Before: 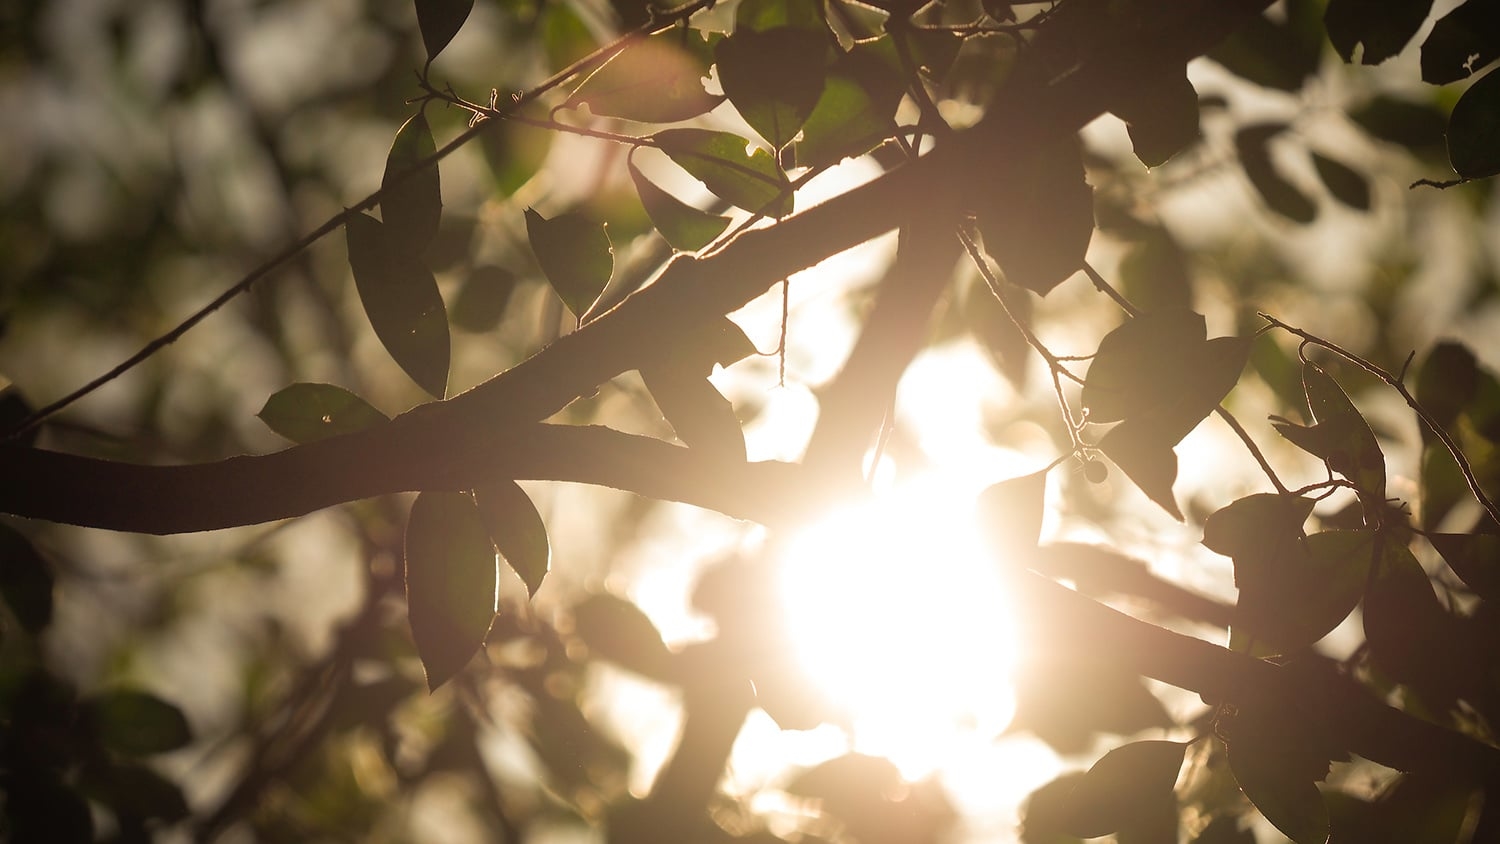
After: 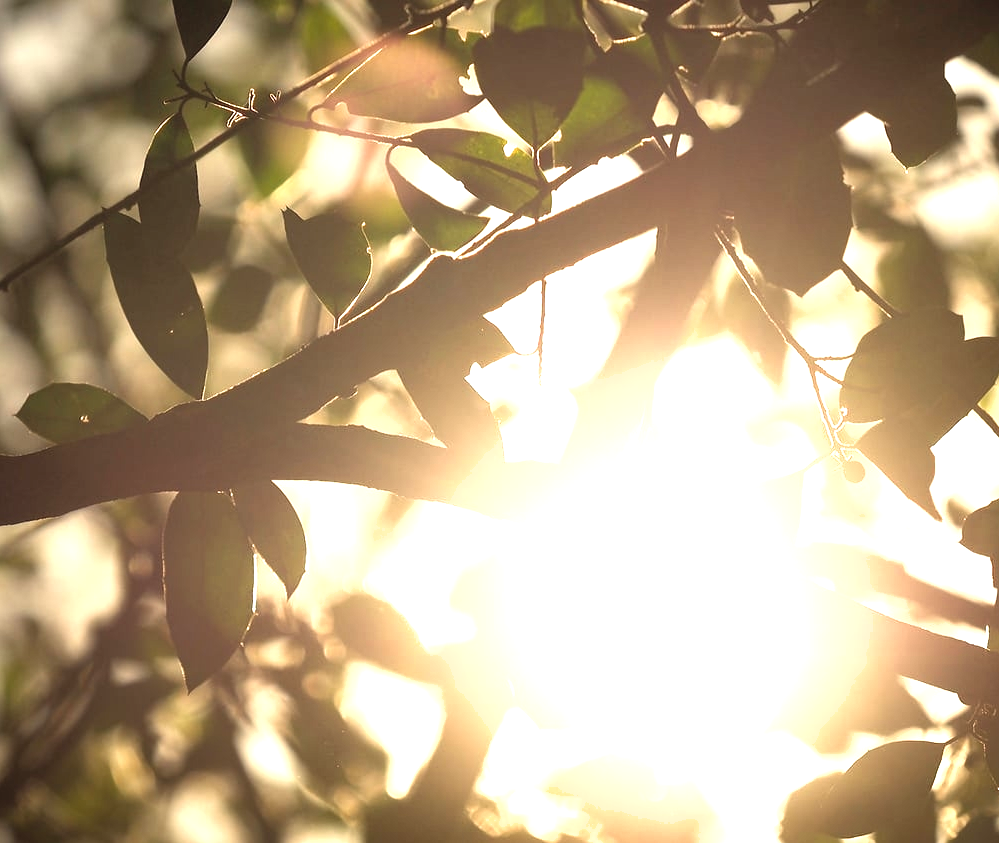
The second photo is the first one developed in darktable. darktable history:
crop and rotate: left 16.195%, right 17.186%
levels: levels [0, 0.352, 0.703]
shadows and highlights: radius 266.57, soften with gaussian
exposure: exposure -0.072 EV, compensate highlight preservation false
contrast brightness saturation: saturation -0.165
